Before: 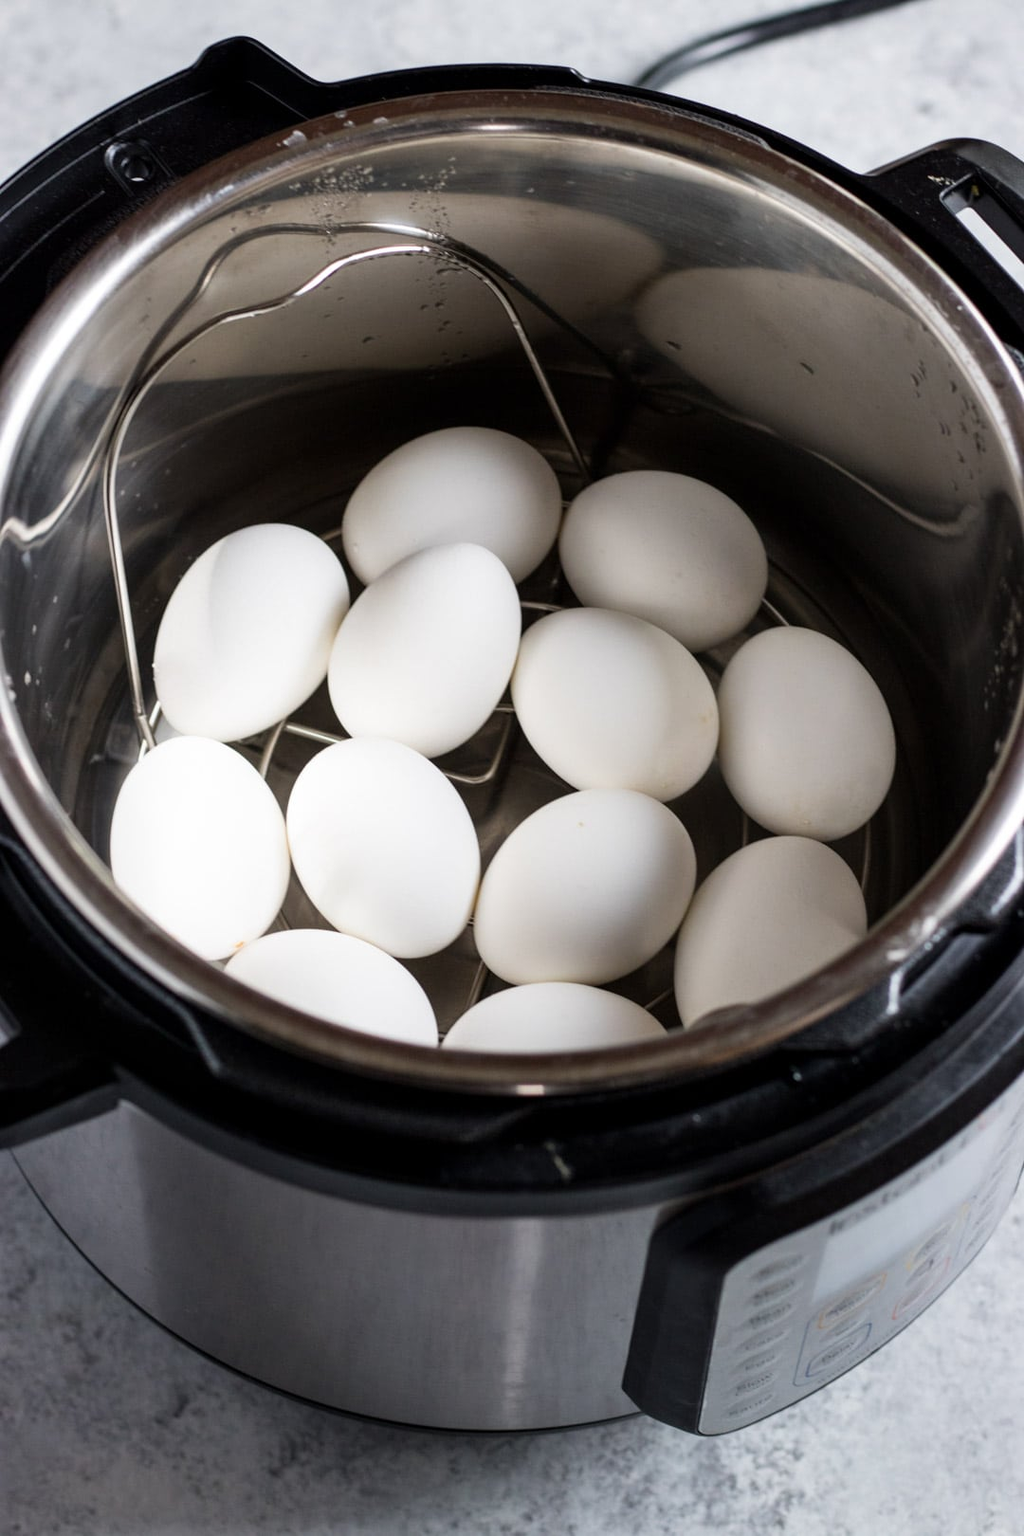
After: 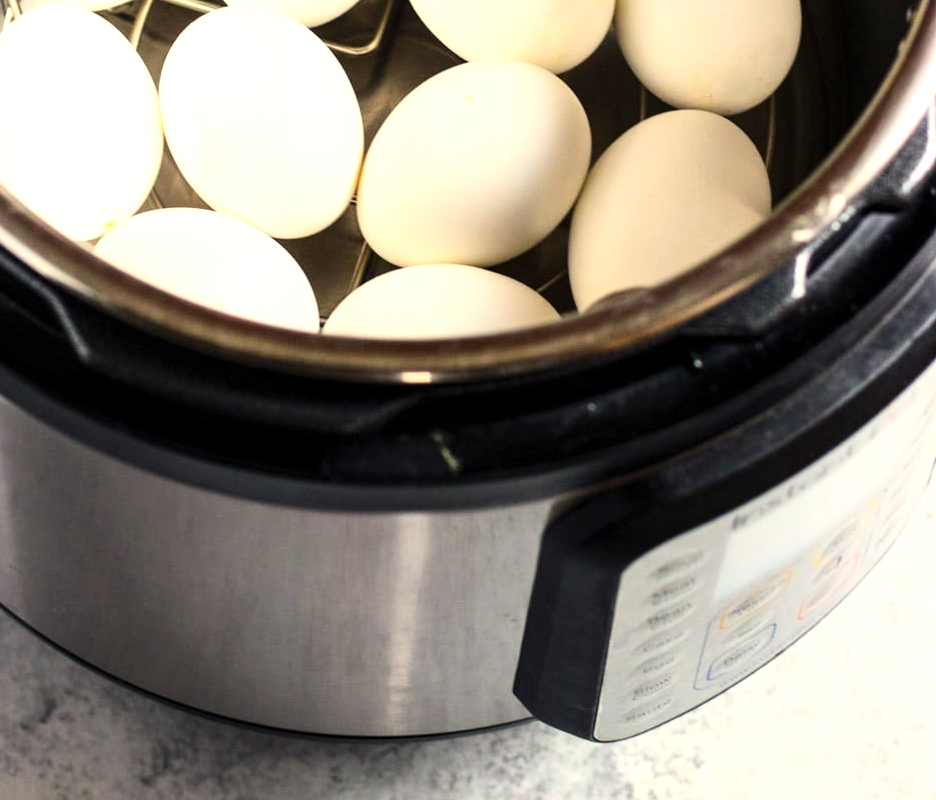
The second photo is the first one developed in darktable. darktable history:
crop and rotate: left 13.317%, top 47.68%, bottom 2.892%
tone equalizer: -8 EV -0.382 EV, -7 EV -0.415 EV, -6 EV -0.3 EV, -5 EV -0.2 EV, -3 EV 0.251 EV, -2 EV 0.363 EV, -1 EV 0.375 EV, +0 EV 0.41 EV, mask exposure compensation -0.511 EV
exposure: compensate exposure bias true, compensate highlight preservation false
contrast brightness saturation: contrast 0.202, brightness 0.159, saturation 0.216
color correction: highlights a* 1.41, highlights b* 17.47
color balance rgb: shadows lift › hue 86.23°, perceptual saturation grading › global saturation 25.623%, perceptual brilliance grading › global brilliance 11.557%
